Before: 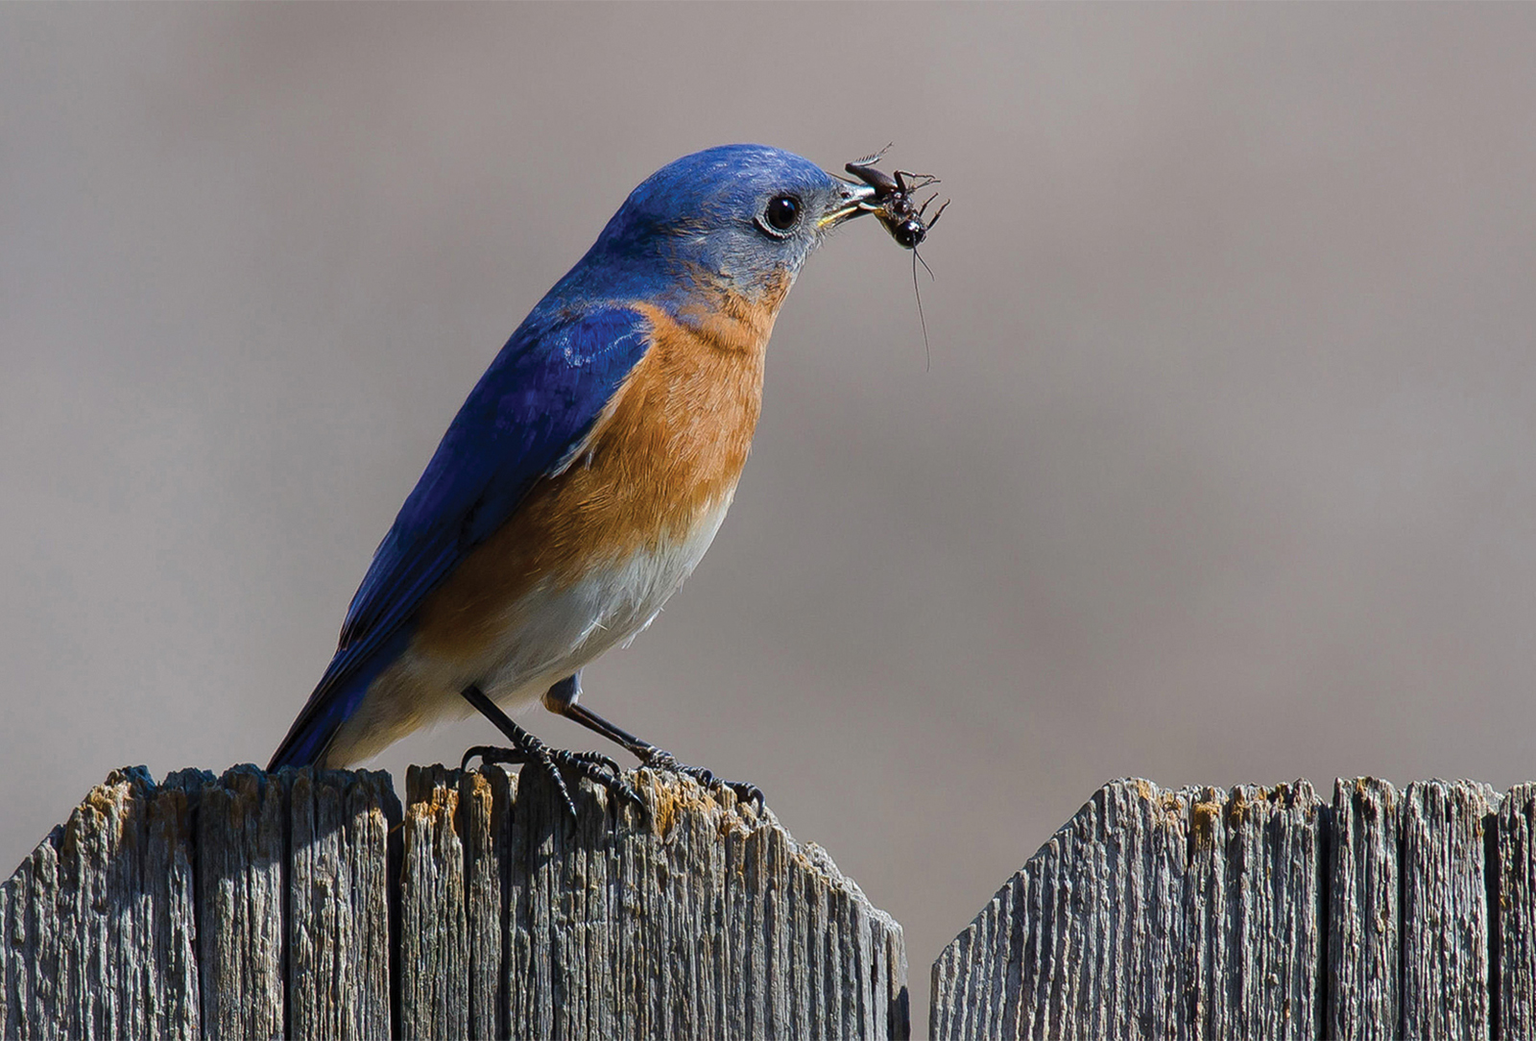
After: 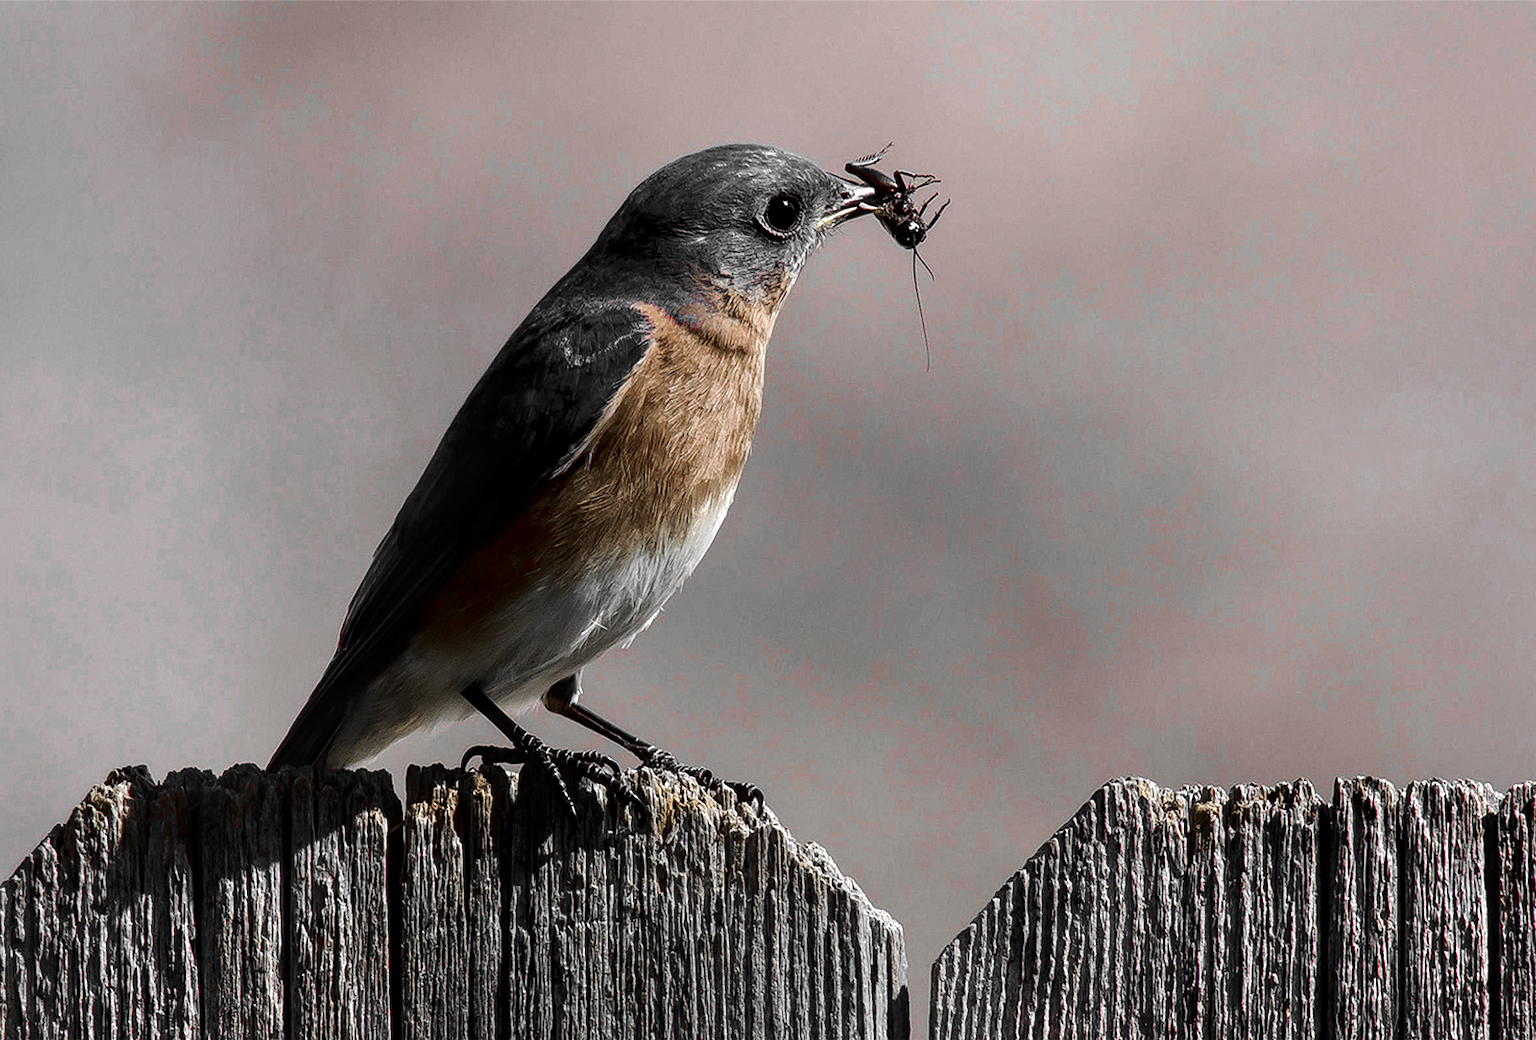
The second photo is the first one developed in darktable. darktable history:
local contrast: on, module defaults
color zones: curves: ch1 [(0, 0.831) (0.08, 0.771) (0.157, 0.268) (0.241, 0.207) (0.562, -0.005) (0.714, -0.013) (0.876, 0.01) (1, 0.831)]
tone equalizer: -8 EV -0.747 EV, -7 EV -0.728 EV, -6 EV -0.583 EV, -5 EV -0.372 EV, -3 EV 0.395 EV, -2 EV 0.6 EV, -1 EV 0.691 EV, +0 EV 0.76 EV, edges refinement/feathering 500, mask exposure compensation -1.57 EV, preserve details no
contrast brightness saturation: contrast 0.067, brightness -0.141, saturation 0.114
